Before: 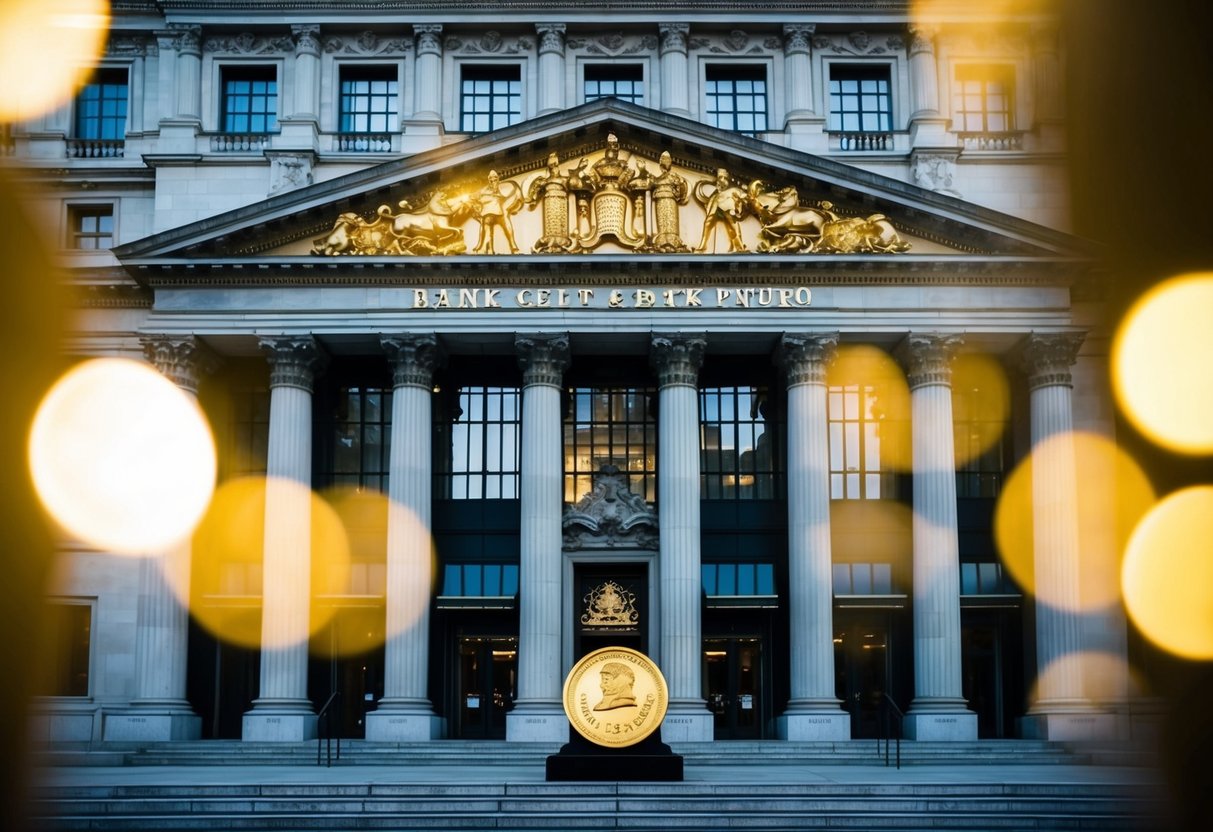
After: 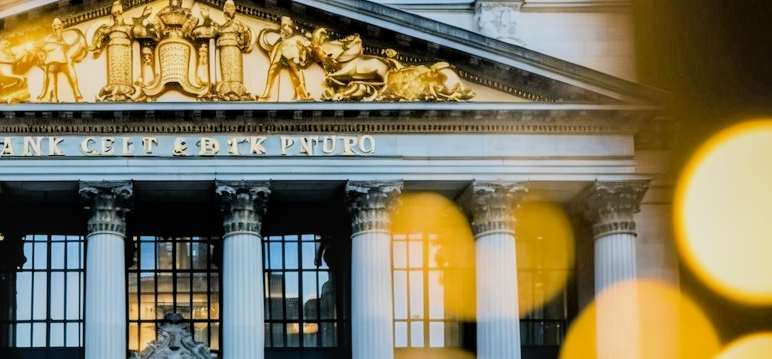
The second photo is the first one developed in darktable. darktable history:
exposure: black level correction 0.001, exposure 0.955 EV, compensate exposure bias true, compensate highlight preservation false
tone equalizer: on, module defaults
local contrast: on, module defaults
crop: left 36.005%, top 18.293%, right 0.31%, bottom 38.444%
filmic rgb: black relative exposure -6.15 EV, white relative exposure 6.96 EV, hardness 2.23, color science v6 (2022)
